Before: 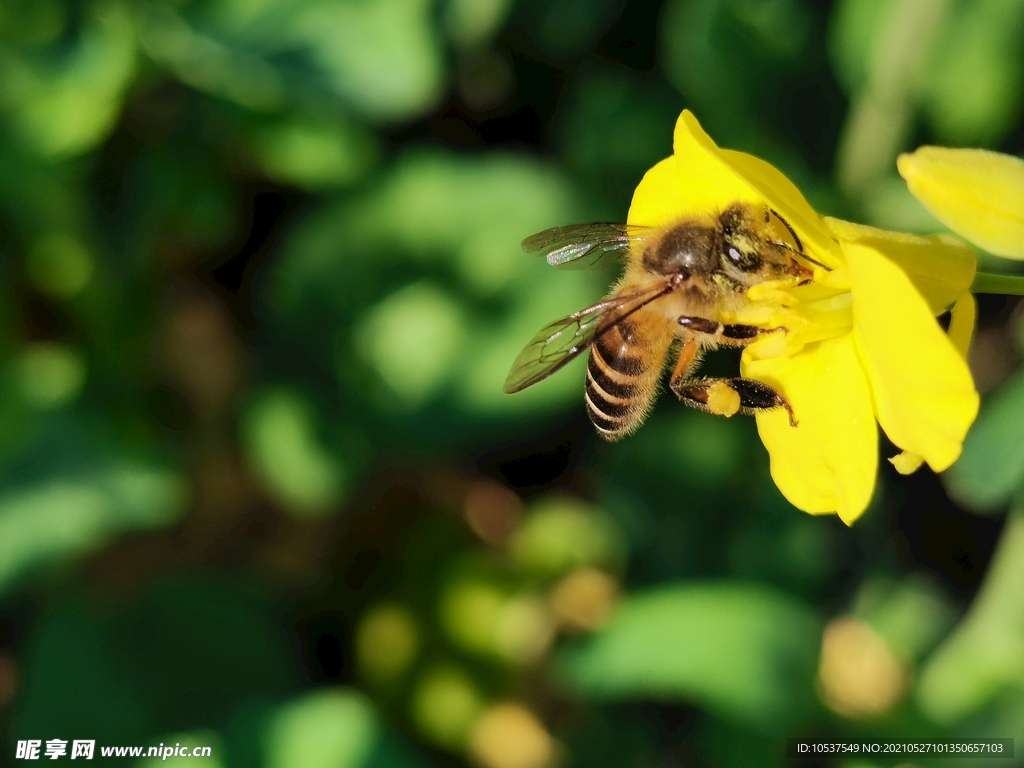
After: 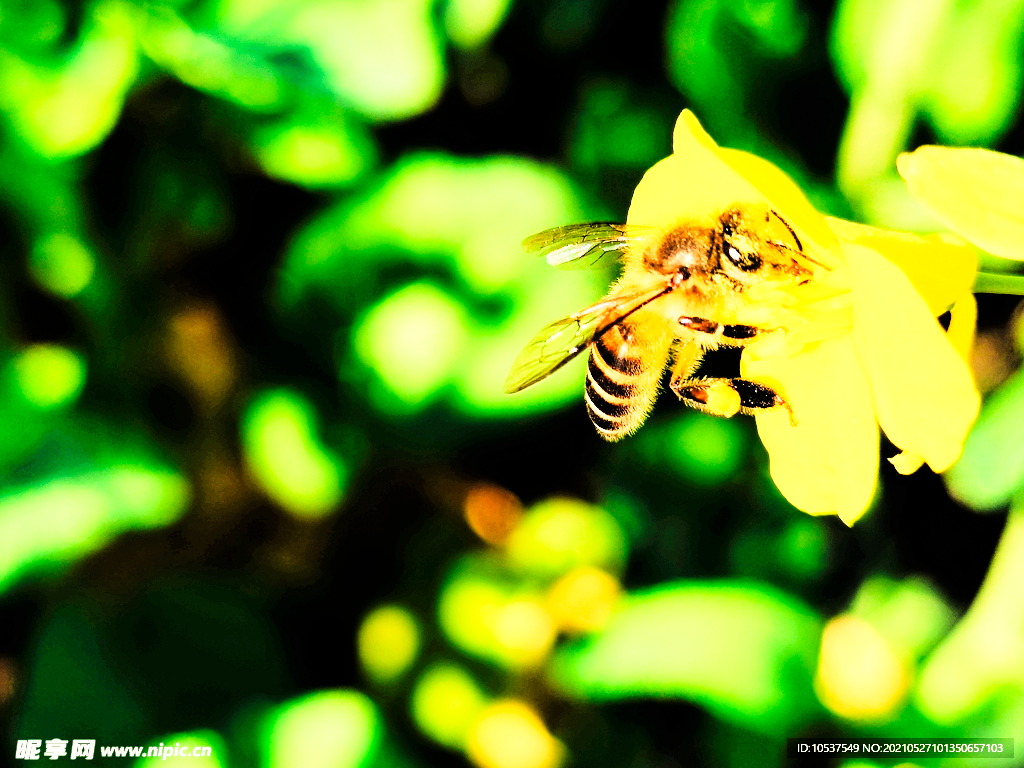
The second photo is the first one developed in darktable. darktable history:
base curve: curves: ch0 [(0, 0) (0.007, 0.004) (0.027, 0.03) (0.046, 0.07) (0.207, 0.54) (0.442, 0.872) (0.673, 0.972) (1, 1)], preserve colors none
tone curve: curves: ch0 [(0, 0) (0.004, 0) (0.133, 0.071) (0.325, 0.456) (0.832, 0.957) (1, 1)], color space Lab, linked channels, preserve colors none
white balance: red 1.045, blue 0.932
